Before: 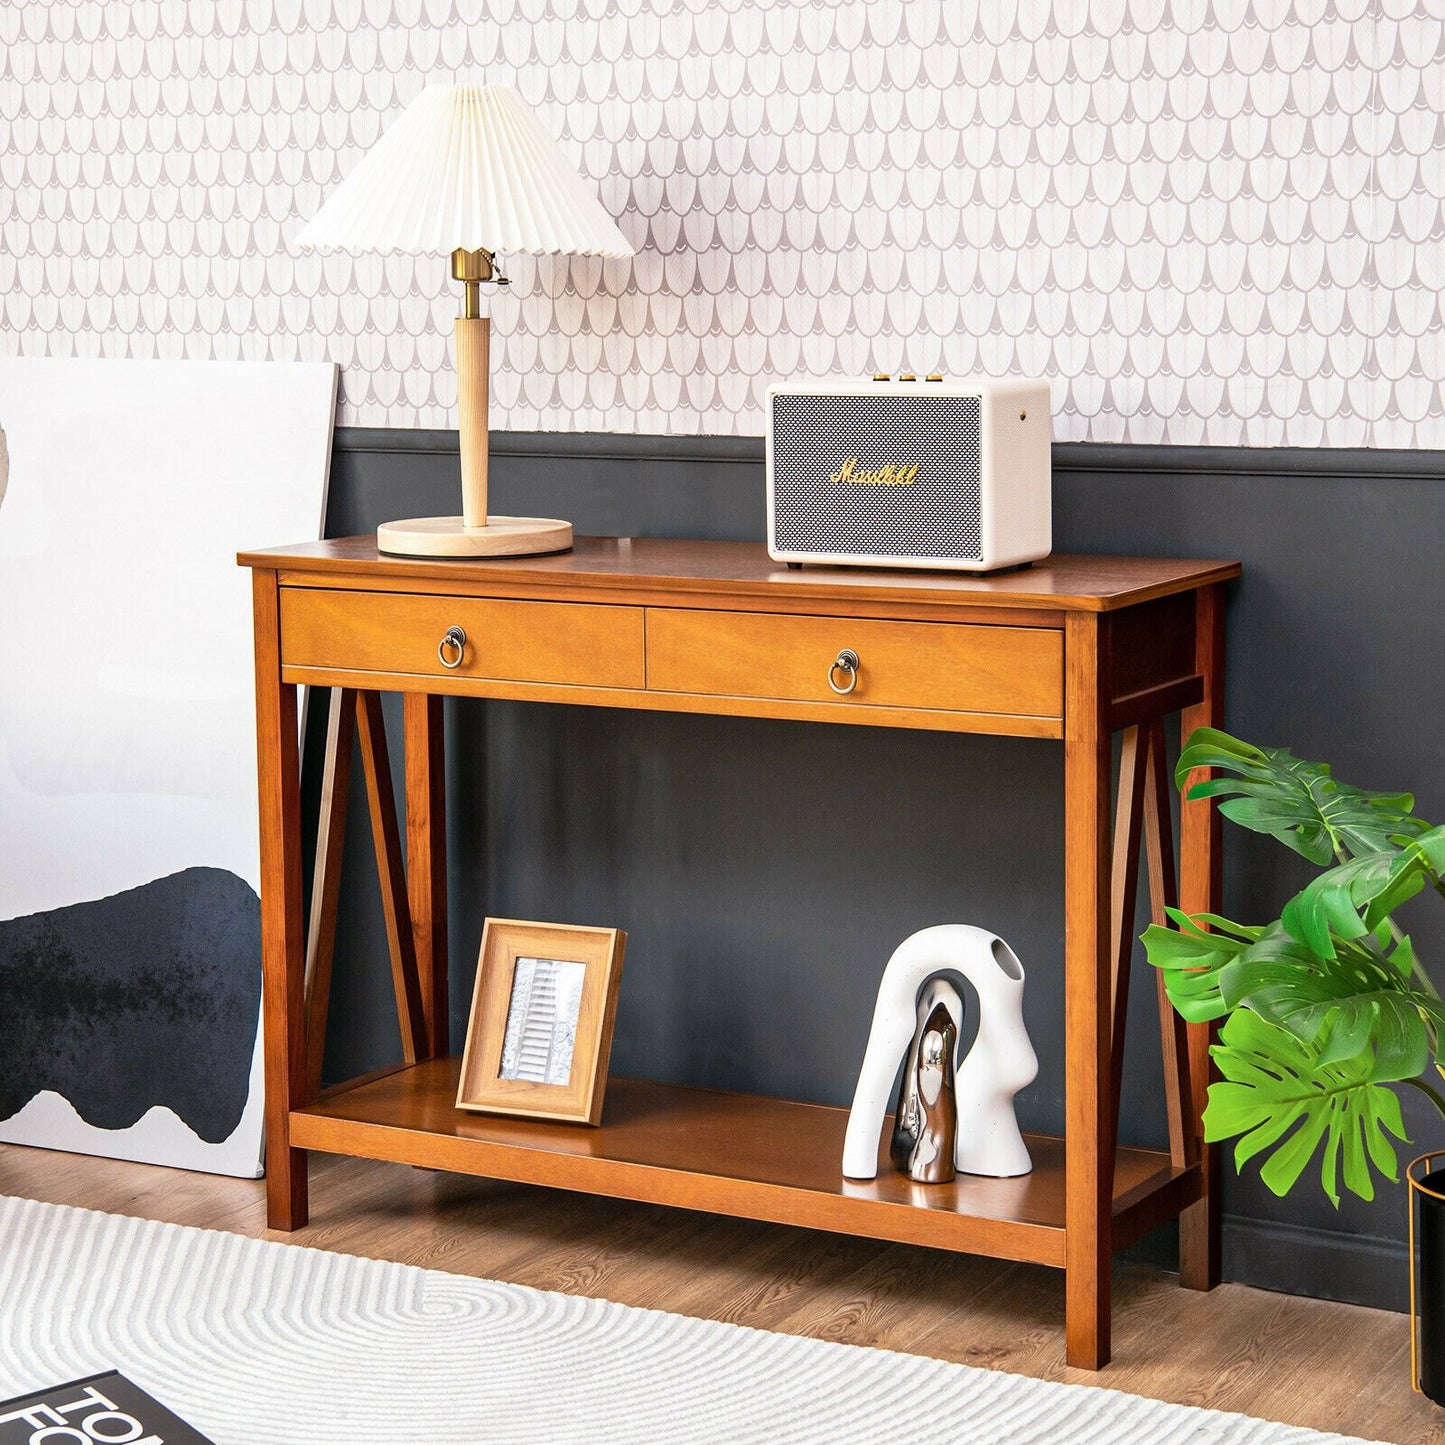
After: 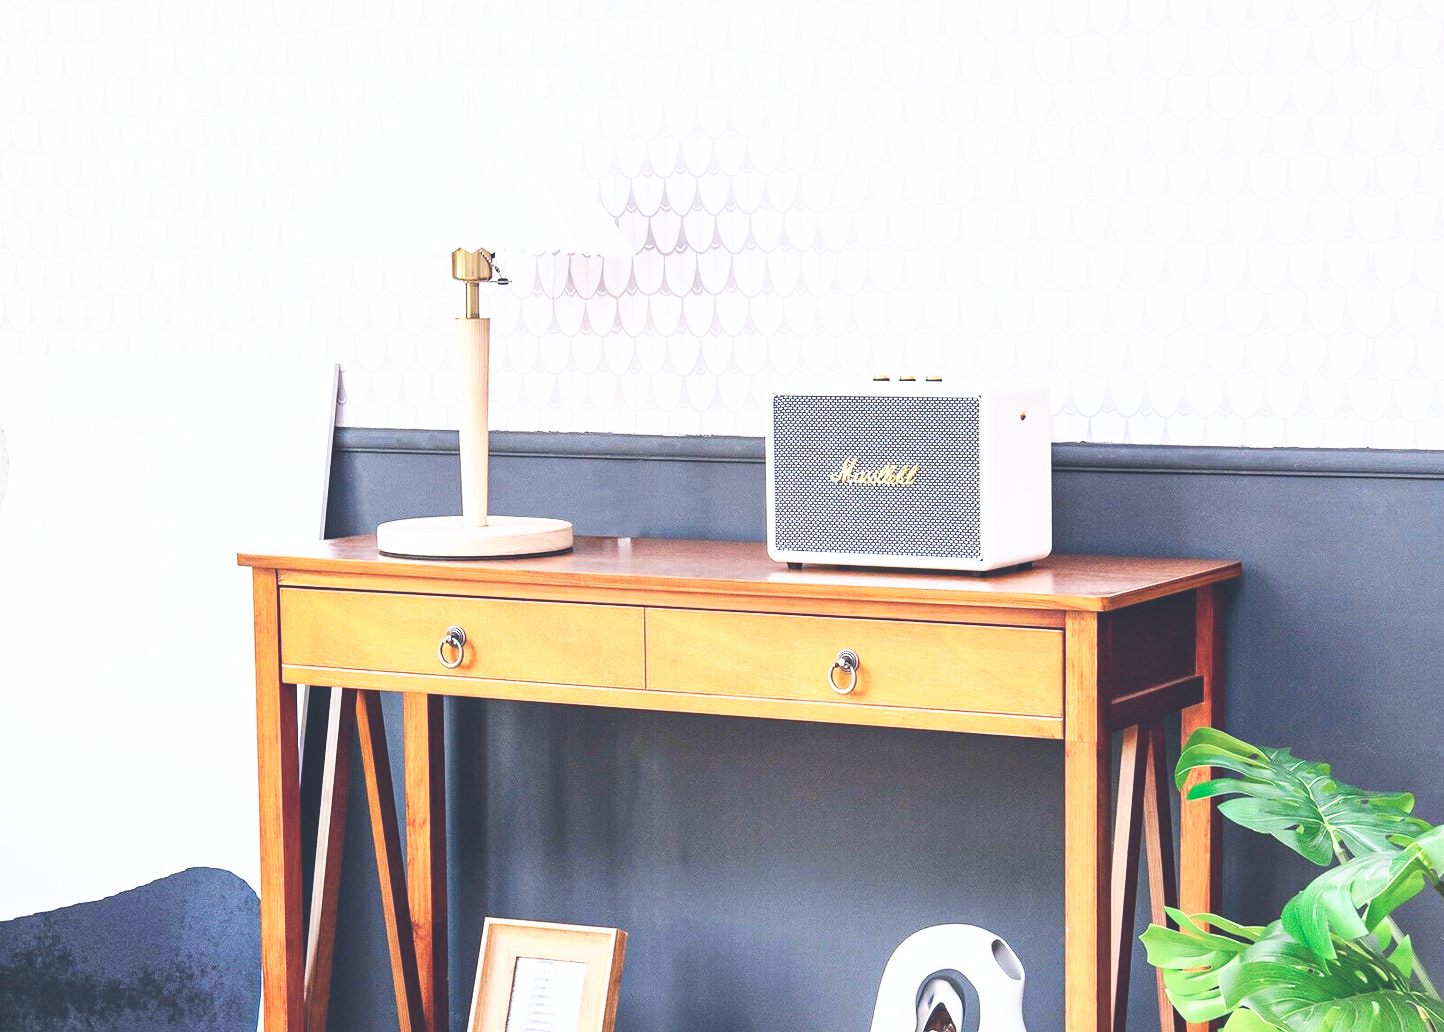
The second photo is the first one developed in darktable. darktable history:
exposure: black level correction -0.028, compensate highlight preservation false
crop: bottom 28.576%
base curve: curves: ch0 [(0, 0) (0.007, 0.004) (0.027, 0.03) (0.046, 0.07) (0.207, 0.54) (0.442, 0.872) (0.673, 0.972) (1, 1)], preserve colors none
color calibration: illuminant as shot in camera, x 0.37, y 0.382, temperature 4313.32 K
